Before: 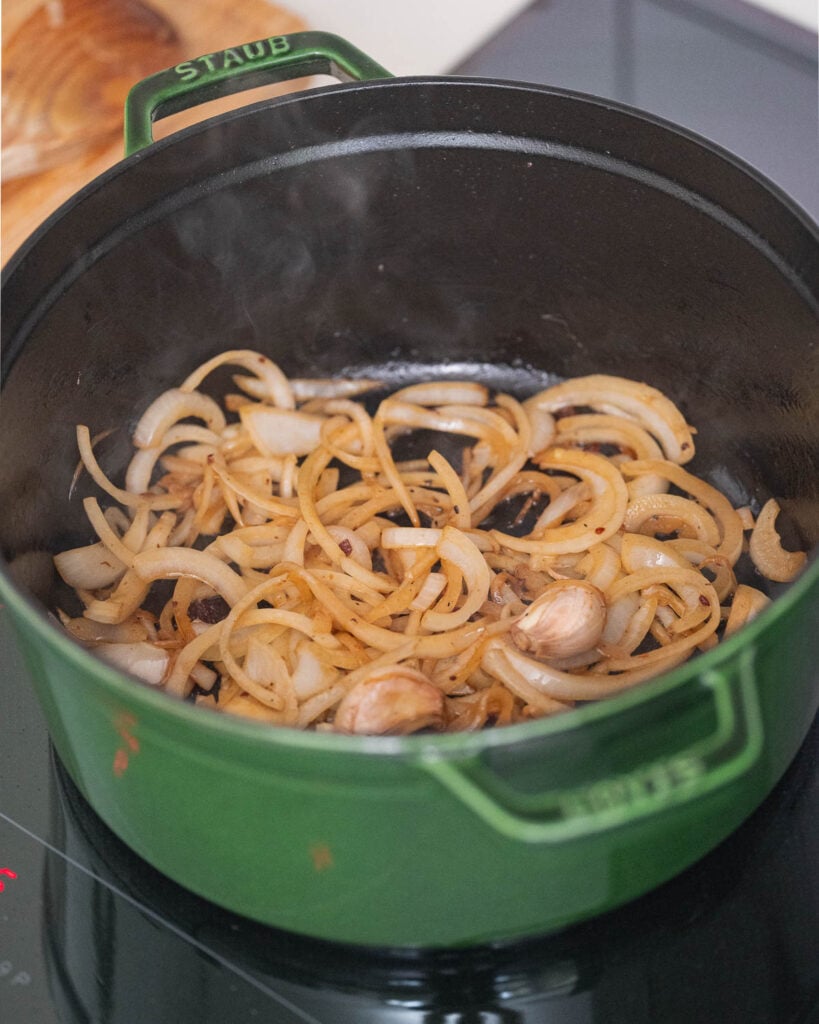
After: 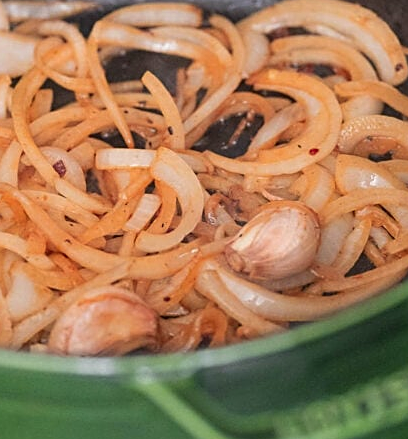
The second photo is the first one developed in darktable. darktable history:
sharpen: on, module defaults
color zones: curves: ch1 [(0.239, 0.552) (0.75, 0.5)]; ch2 [(0.25, 0.462) (0.749, 0.457)]
crop: left 34.99%, top 37.105%, right 15.08%, bottom 20%
local contrast: mode bilateral grid, contrast 100, coarseness 100, detail 91%, midtone range 0.2
